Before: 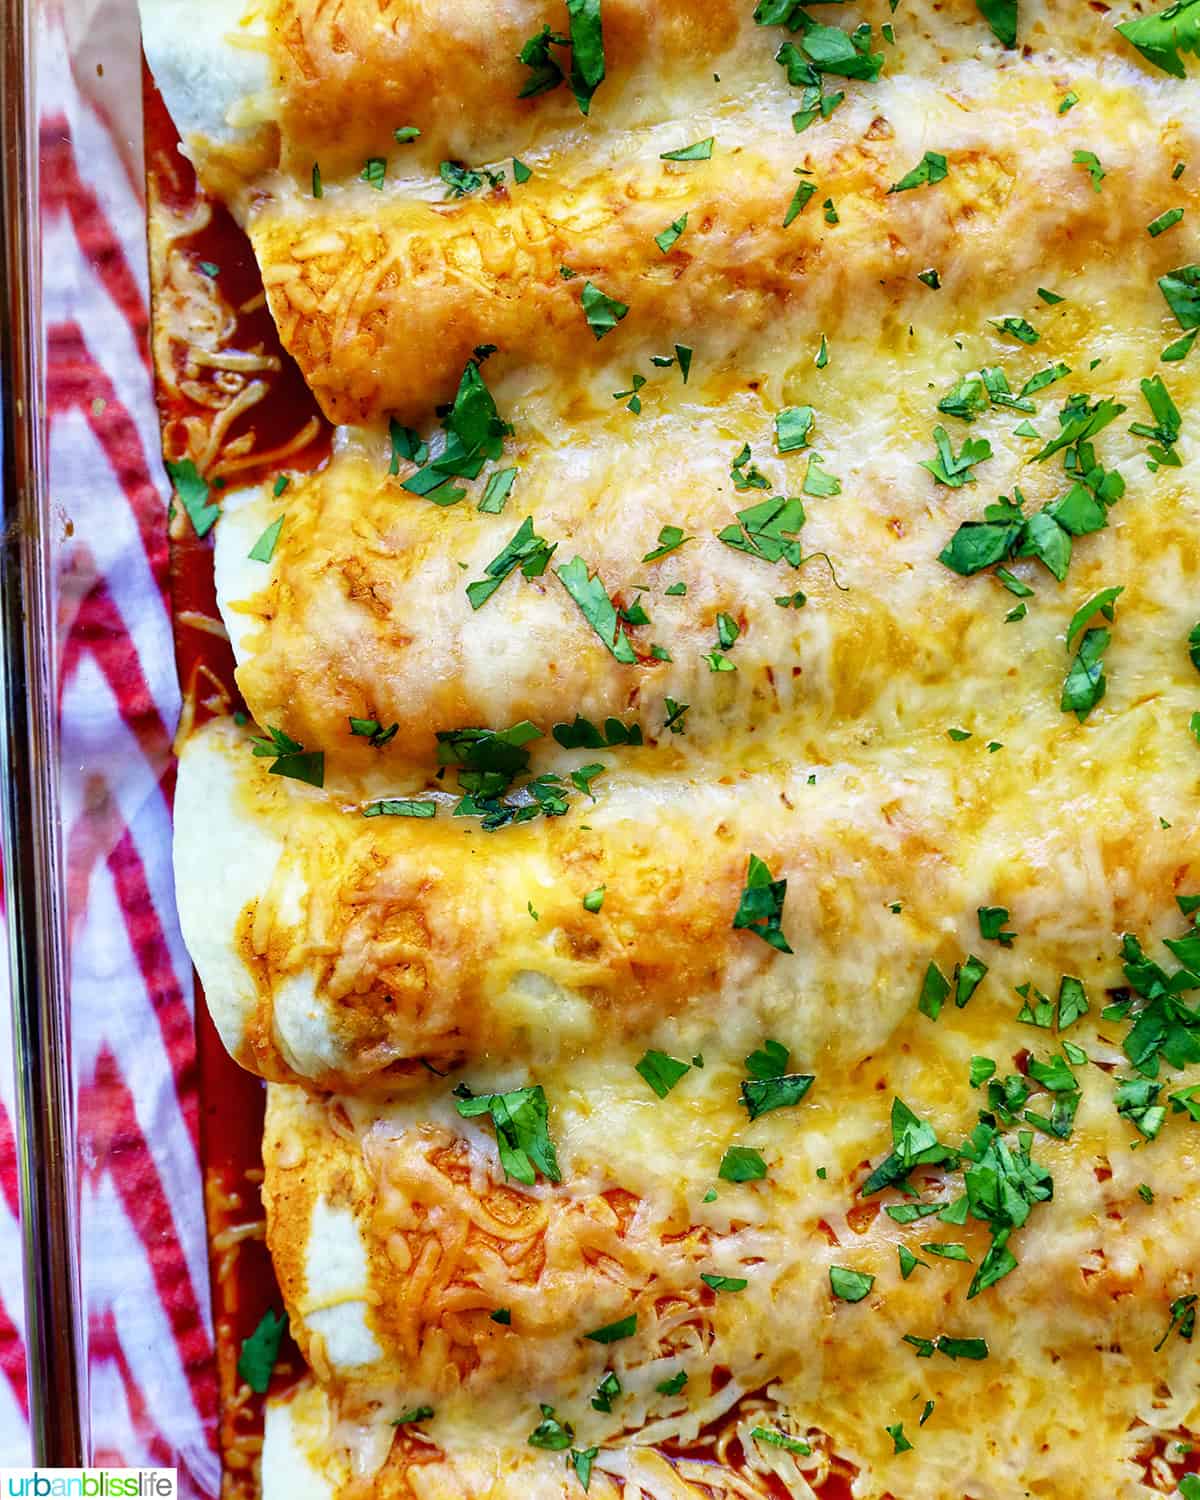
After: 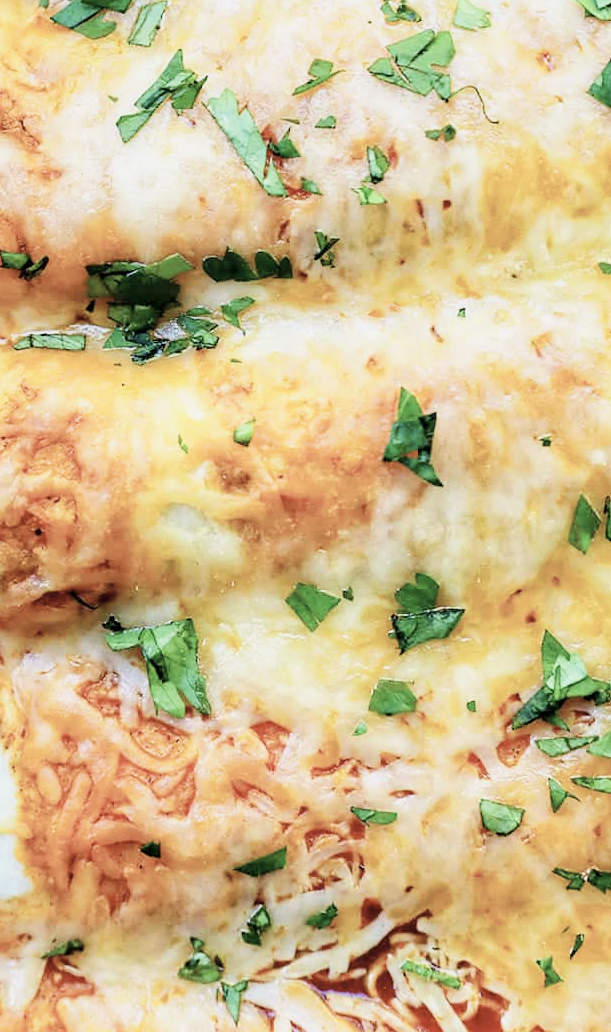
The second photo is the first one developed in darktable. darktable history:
crop and rotate: left 29.237%, top 31.152%, right 19.807%
filmic rgb: black relative exposure -7.65 EV, white relative exposure 4.56 EV, hardness 3.61
exposure: black level correction 0, exposure 1.1 EV, compensate exposure bias true, compensate highlight preservation false
contrast brightness saturation: contrast 0.1, saturation -0.36
